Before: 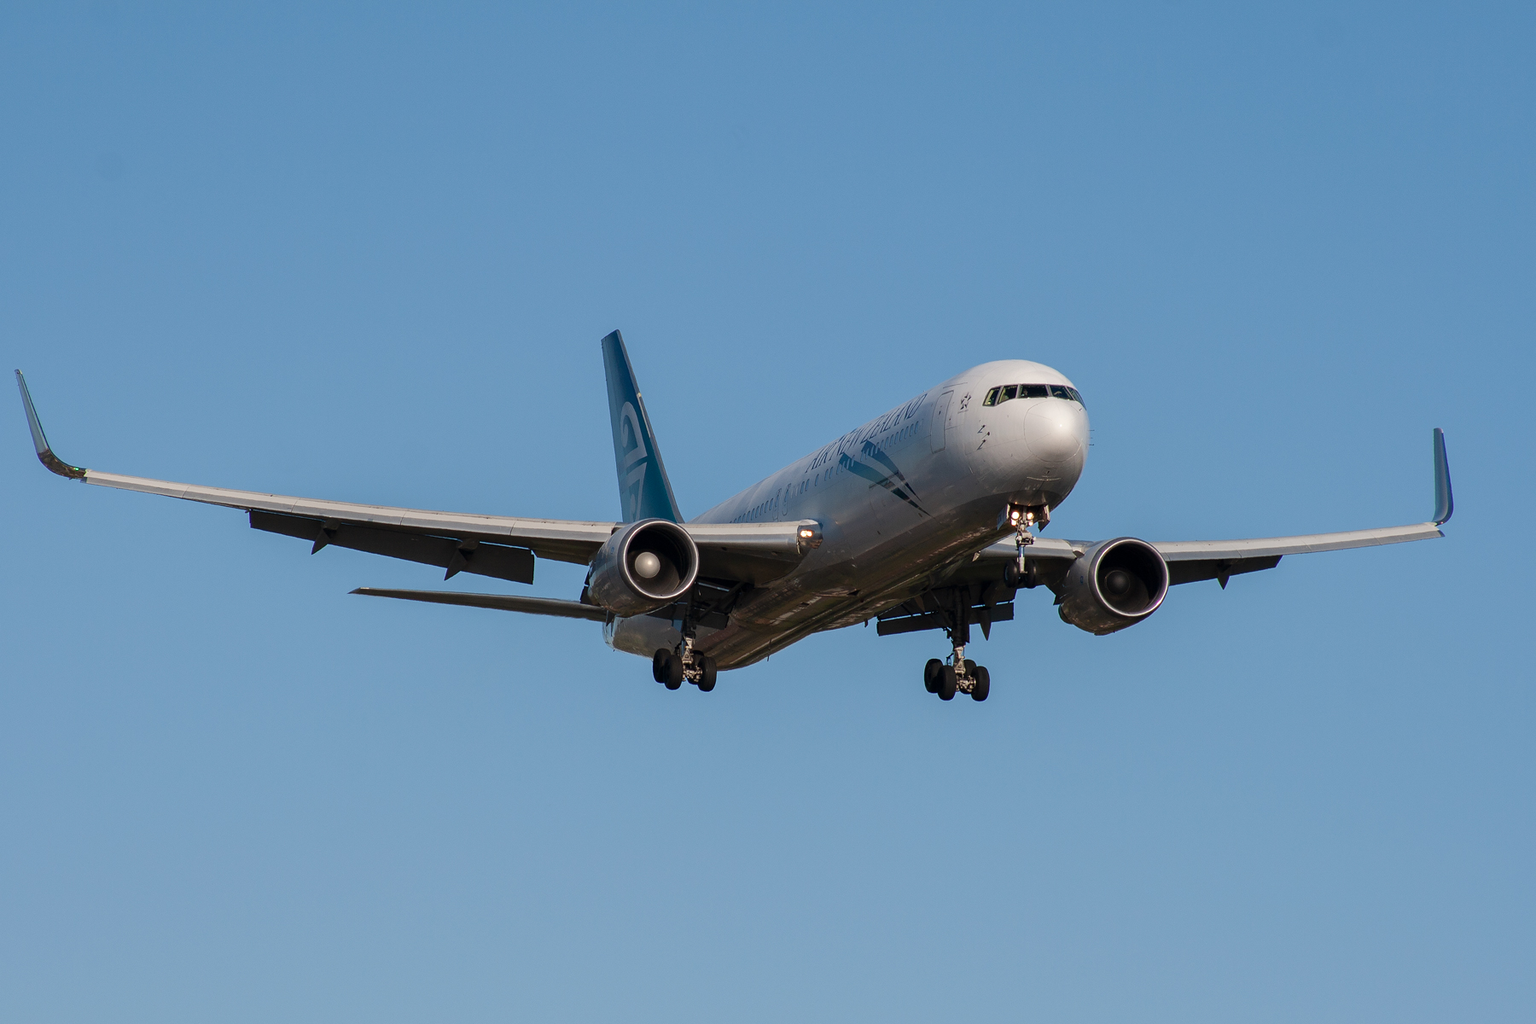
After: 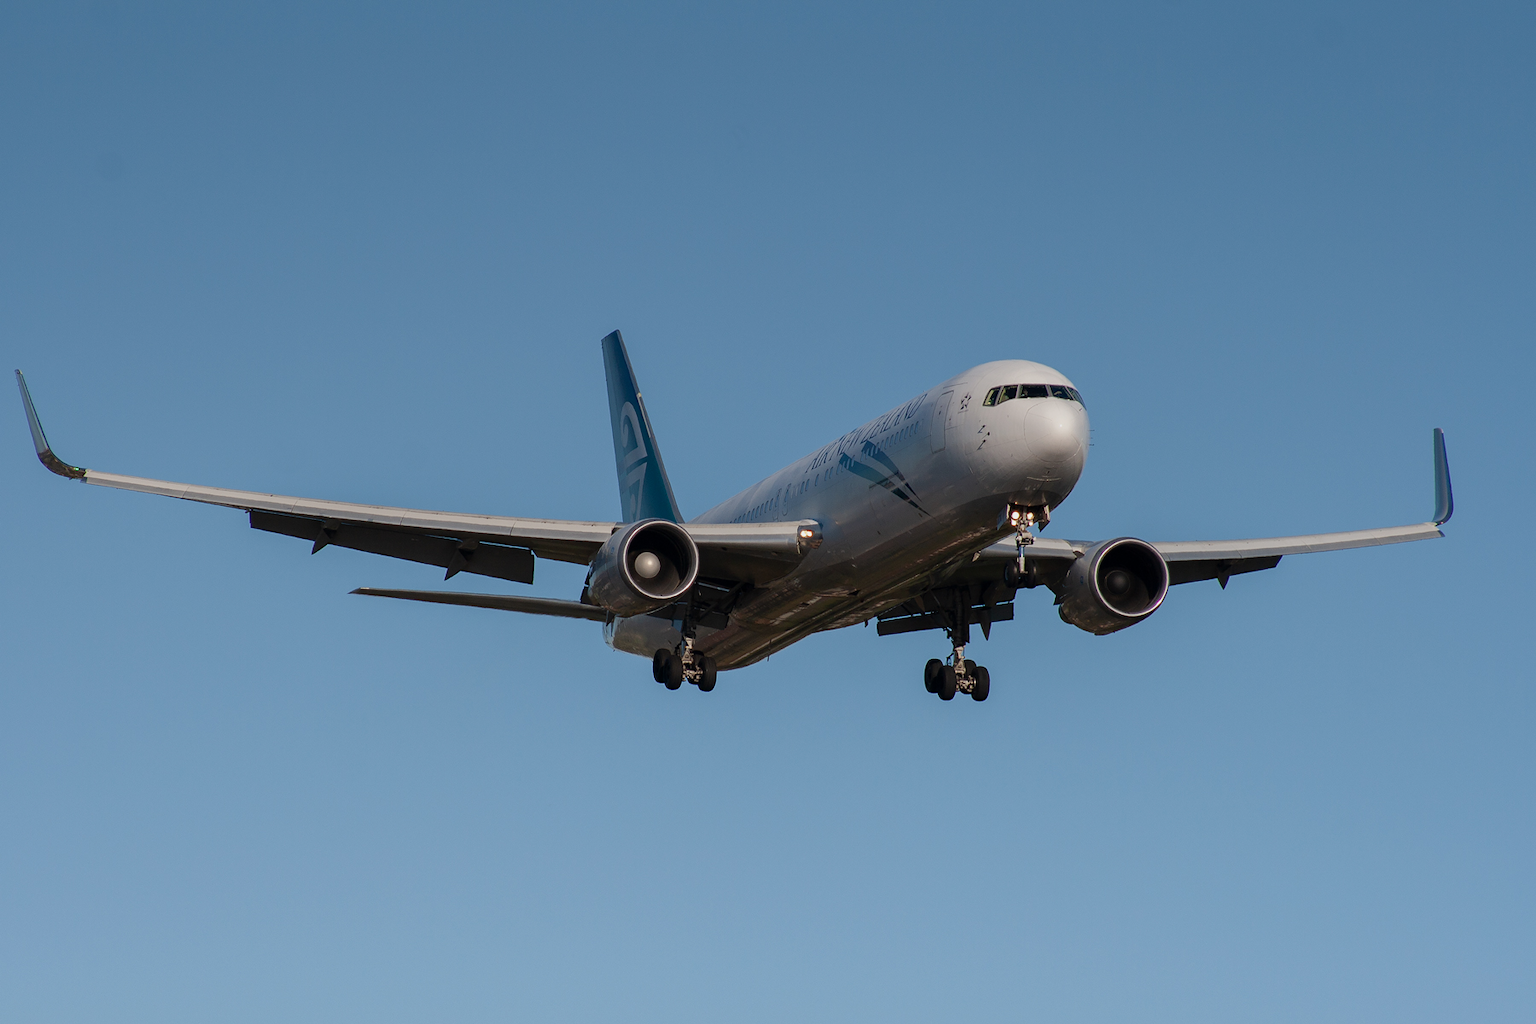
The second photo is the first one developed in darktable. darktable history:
graduated density: on, module defaults
